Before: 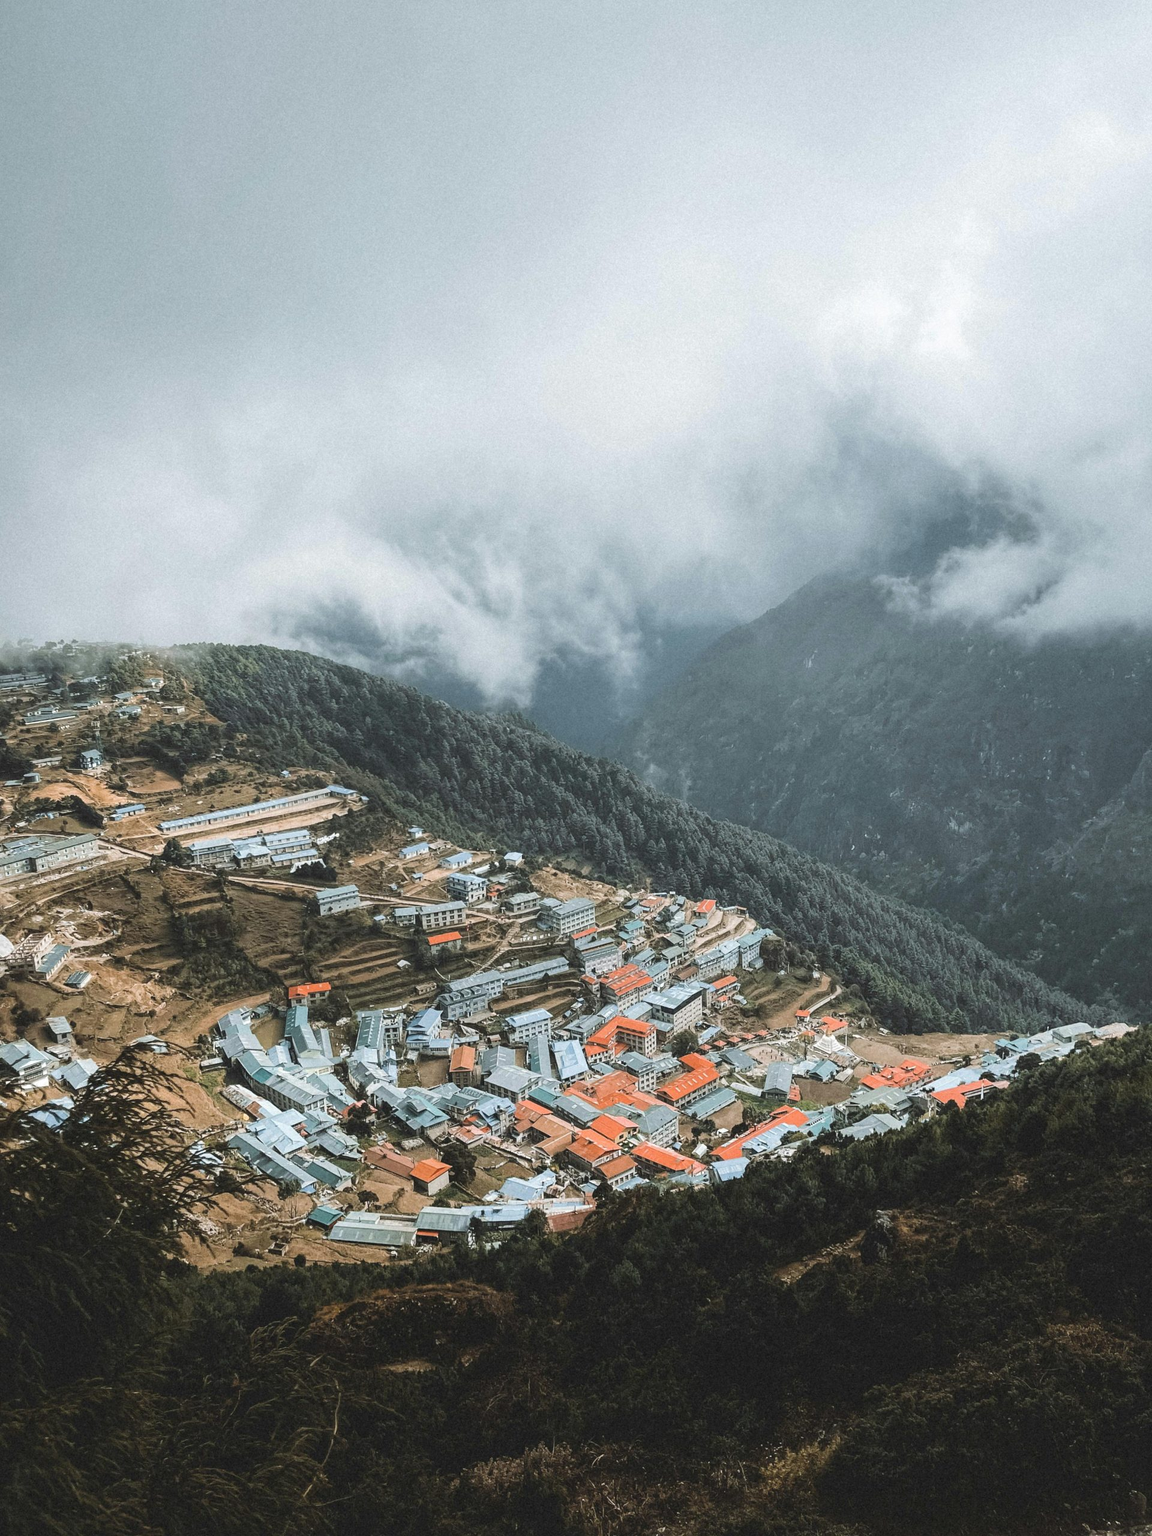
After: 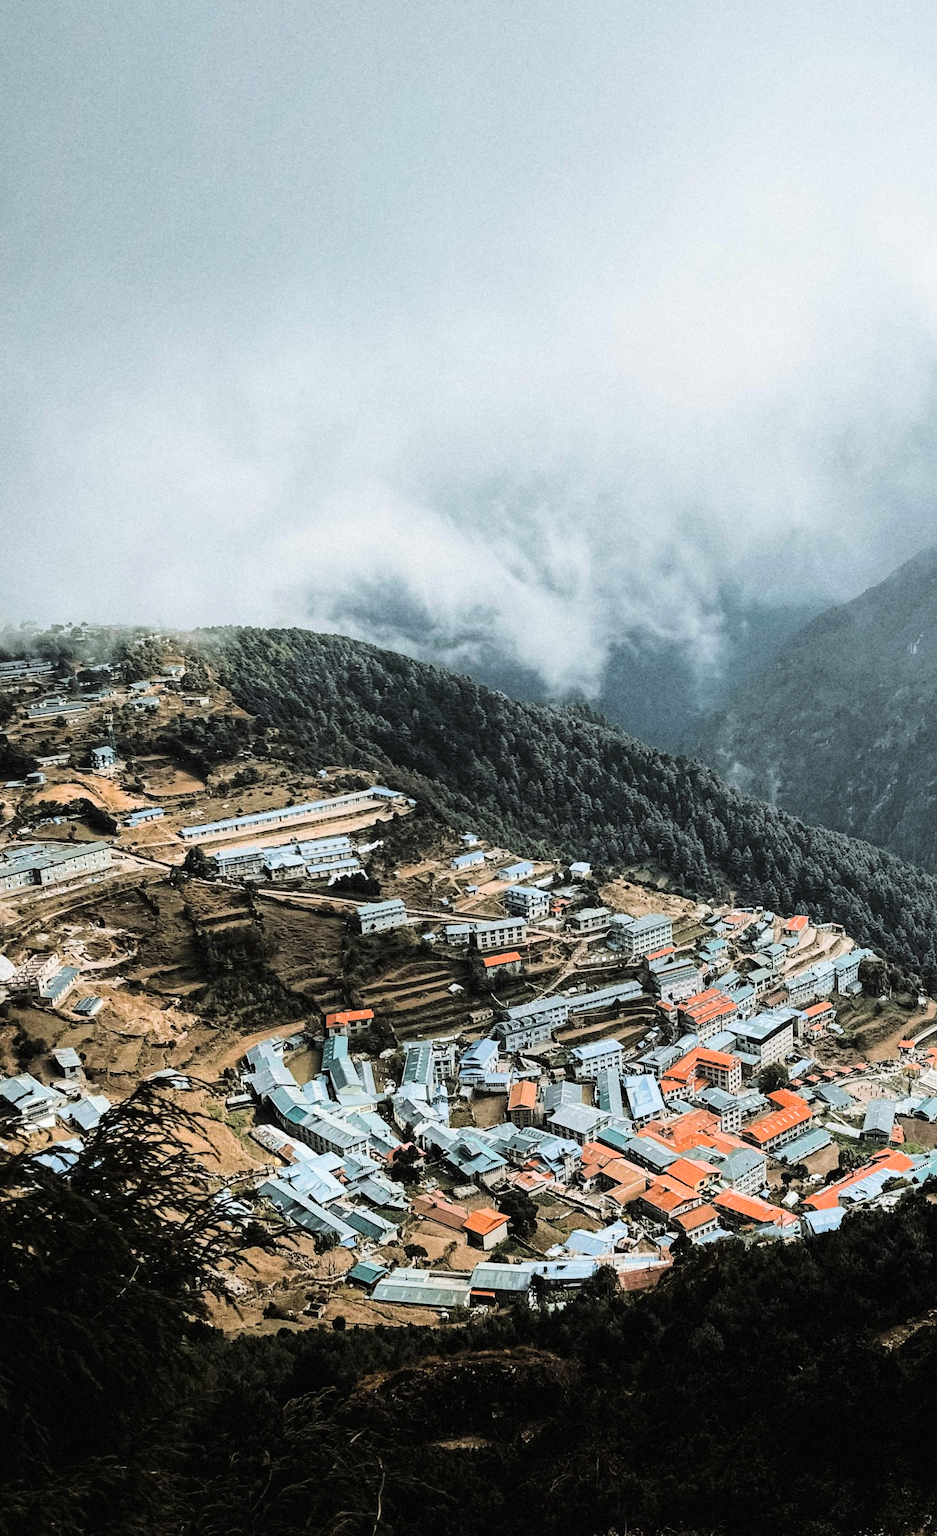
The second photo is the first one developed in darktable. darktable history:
tone curve: curves: ch0 [(0, 0) (0.126, 0.061) (0.338, 0.285) (0.494, 0.518) (0.703, 0.762) (1, 1)]; ch1 [(0, 0) (0.364, 0.322) (0.443, 0.441) (0.5, 0.501) (0.55, 0.578) (1, 1)]; ch2 [(0, 0) (0.44, 0.424) (0.501, 0.499) (0.557, 0.564) (0.613, 0.682) (0.707, 0.746) (1, 1)], color space Lab, linked channels, preserve colors none
crop: top 5.793%, right 27.896%, bottom 5.652%
exposure: black level correction 0.001, exposure 0.015 EV, compensate highlight preservation false
filmic rgb: black relative exposure -12.75 EV, white relative exposure 2.8 EV, target black luminance 0%, hardness 8.52, latitude 70.99%, contrast 1.133, shadows ↔ highlights balance -0.849%
haze removal: compatibility mode true, adaptive false
